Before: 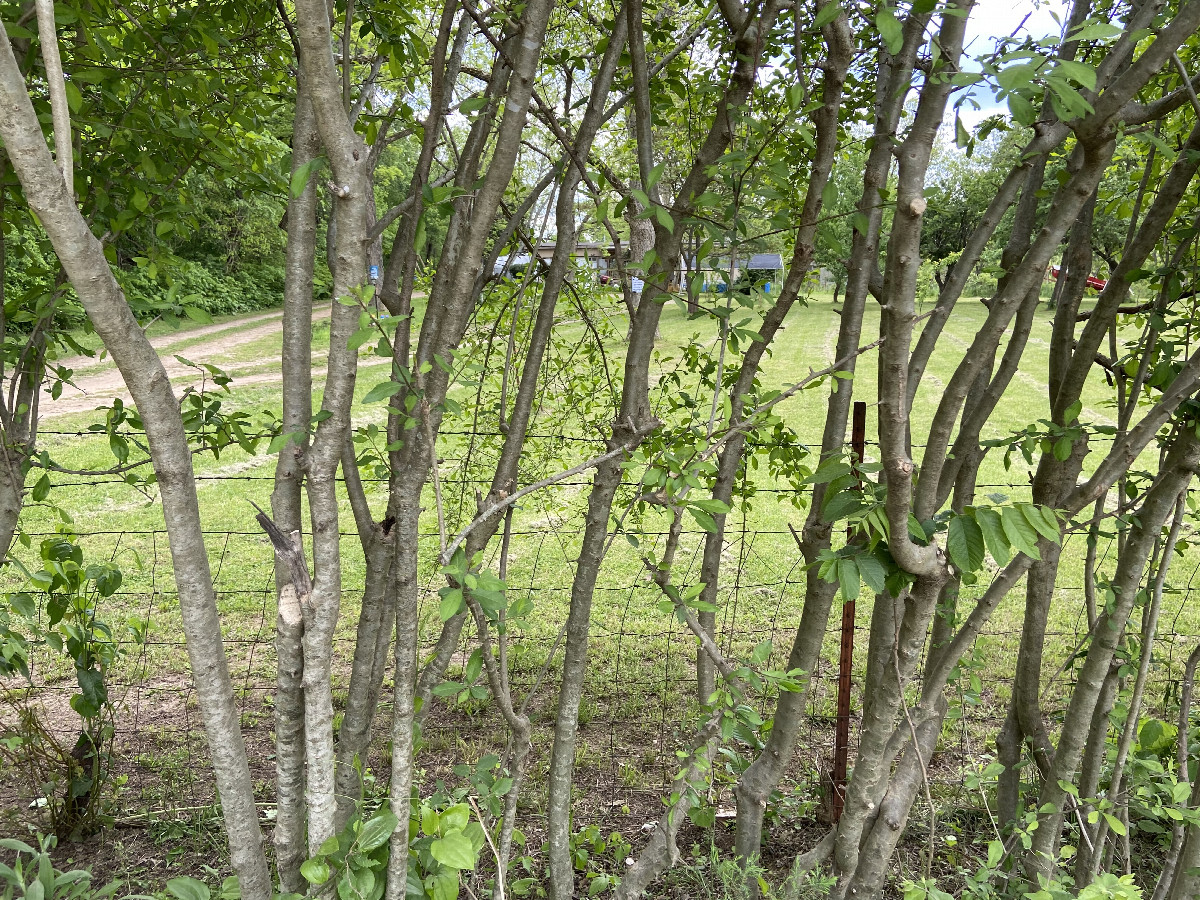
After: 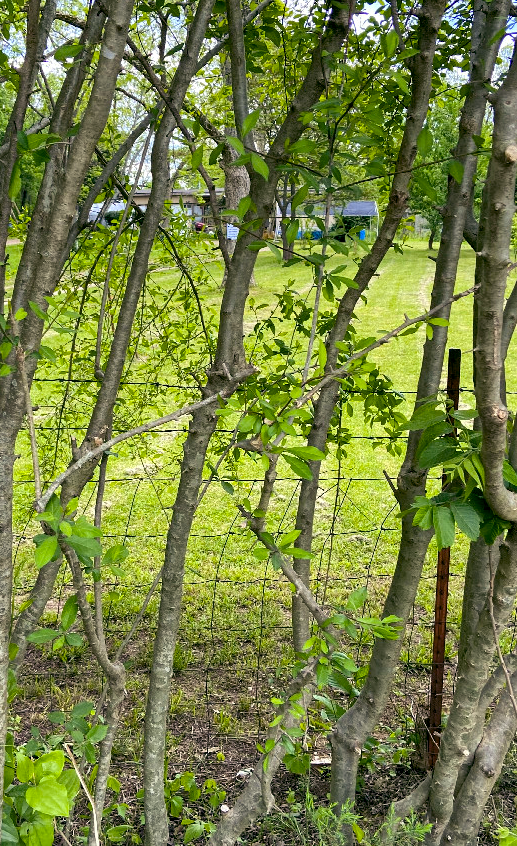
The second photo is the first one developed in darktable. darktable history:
color balance rgb: shadows lift › luminance -21.897%, shadows lift › chroma 6.557%, shadows lift › hue 269.65°, power › chroma 0.306%, power › hue 22.39°, global offset › luminance -0.337%, global offset › chroma 0.11%, global offset › hue 165.59°, linear chroma grading › global chroma 16.146%, perceptual saturation grading › global saturation 19.677%, global vibrance 20%
crop: left 33.776%, top 5.956%, right 23.094%
local contrast: highlights 101%, shadows 99%, detail 120%, midtone range 0.2
